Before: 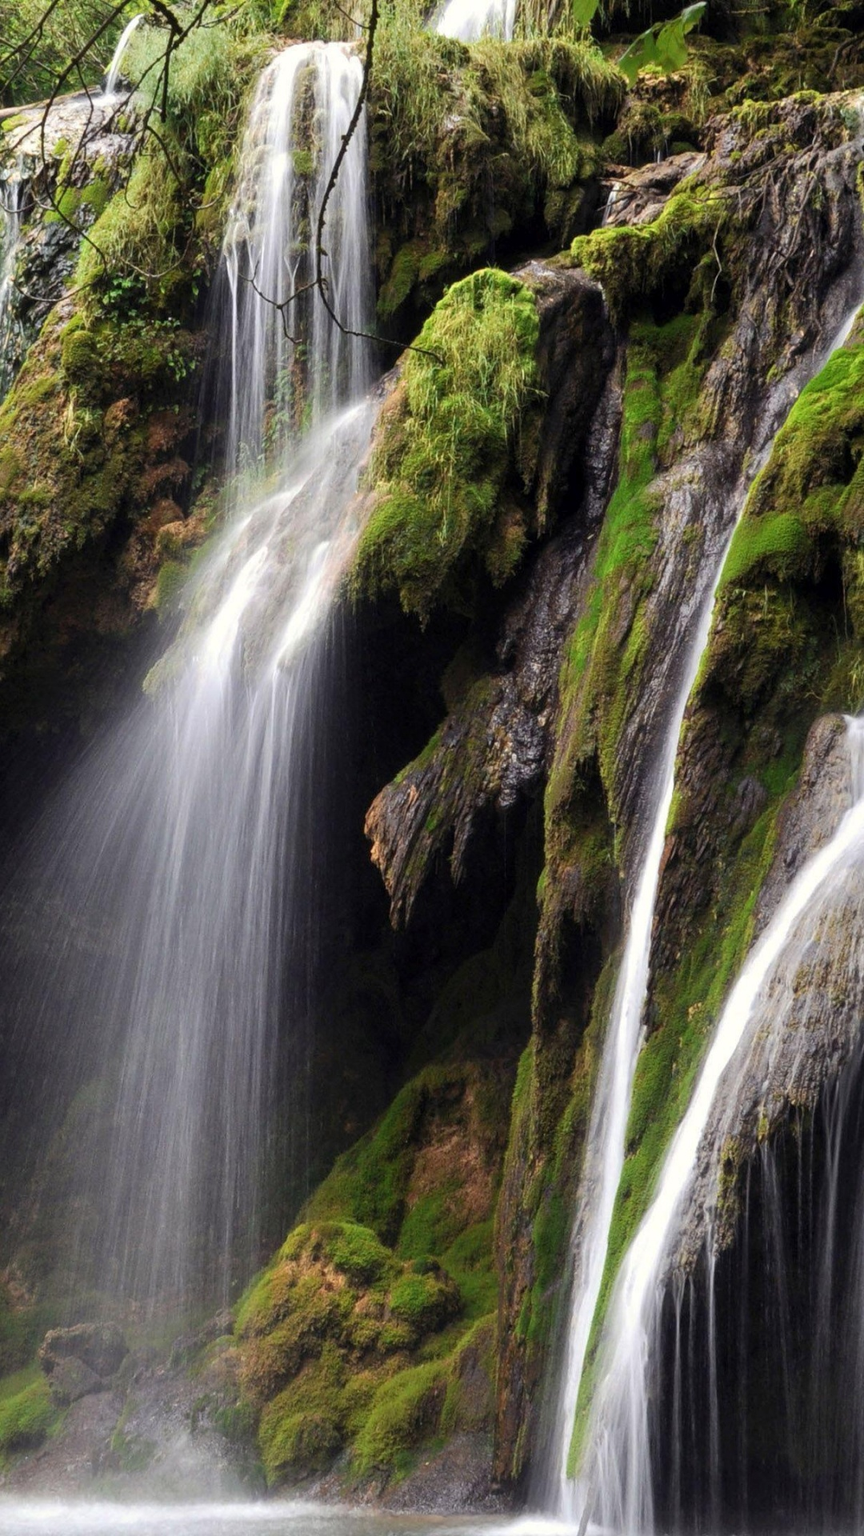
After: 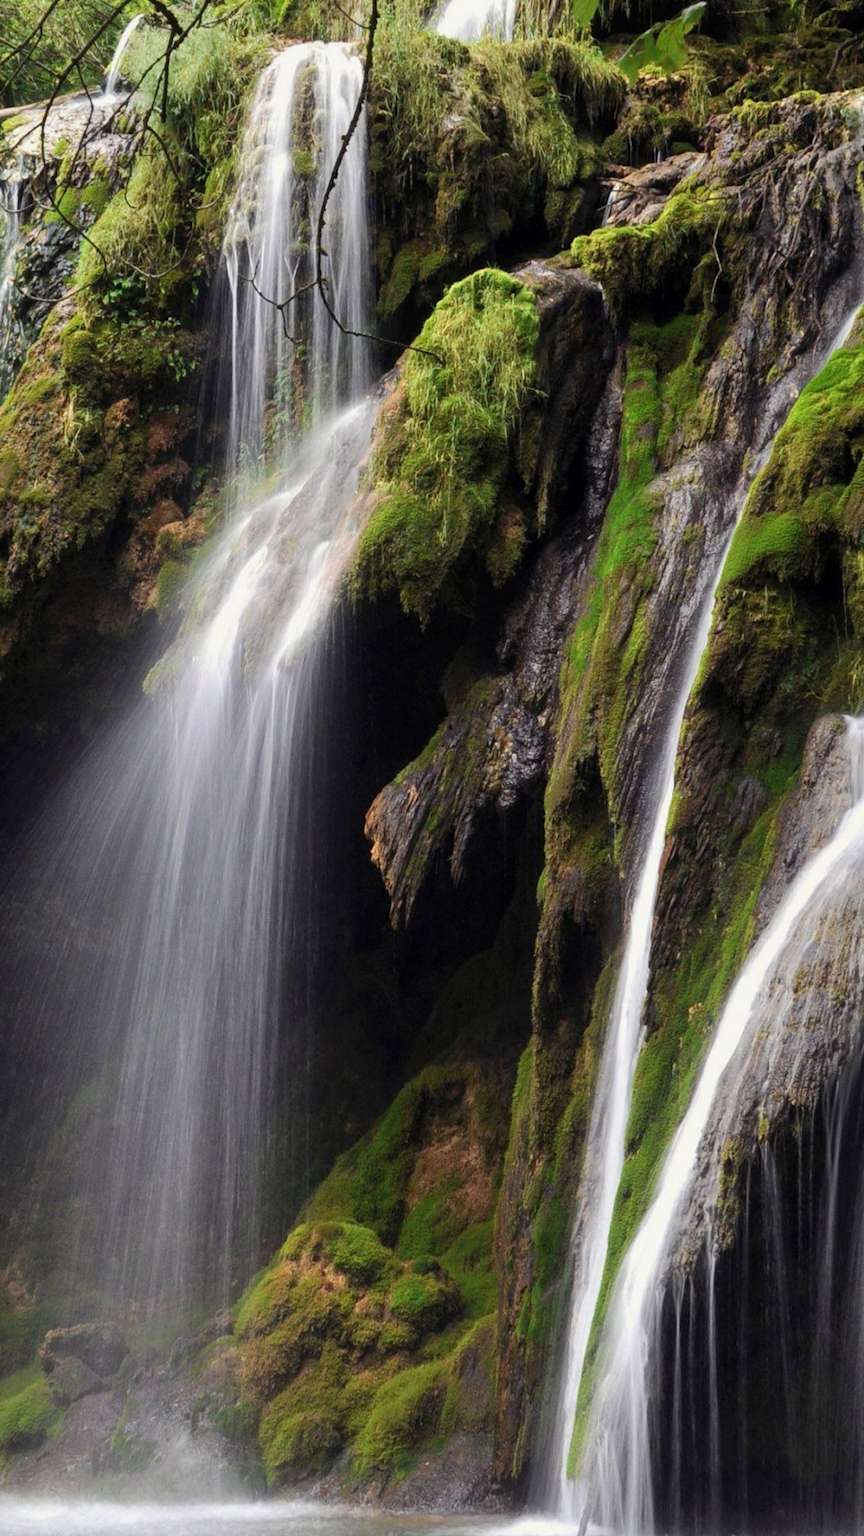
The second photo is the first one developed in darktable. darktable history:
exposure: exposure -0.108 EV, compensate exposure bias true, compensate highlight preservation false
